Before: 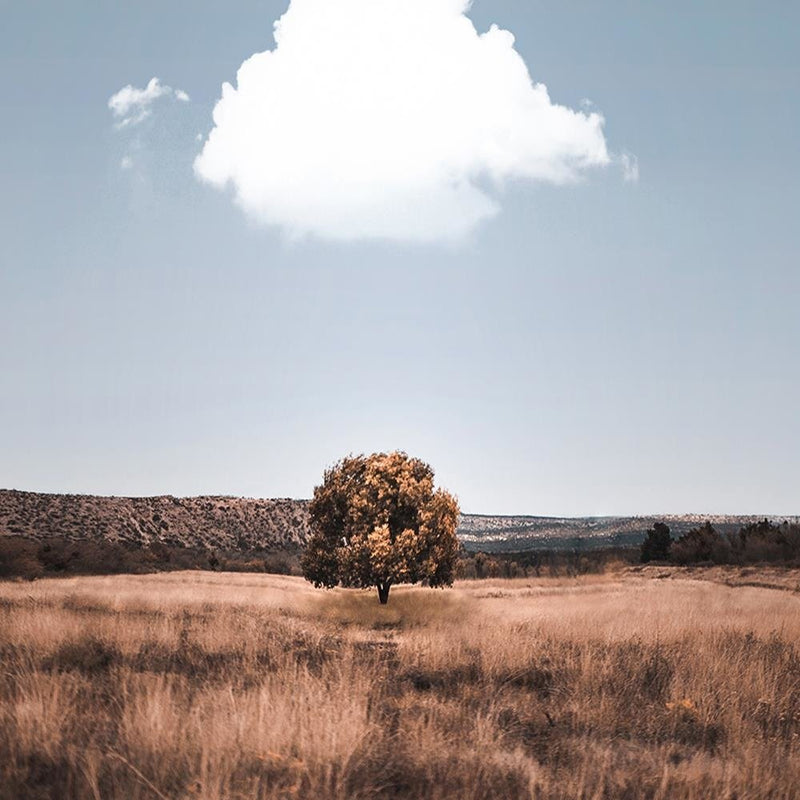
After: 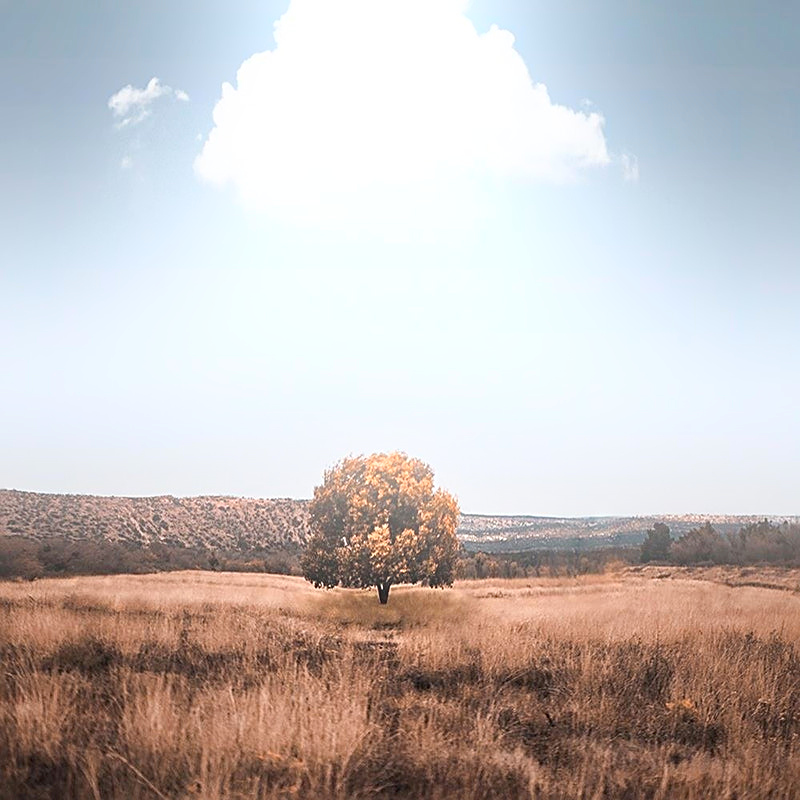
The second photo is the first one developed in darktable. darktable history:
sharpen: on, module defaults
bloom: on, module defaults
haze removal: compatibility mode true, adaptive false
